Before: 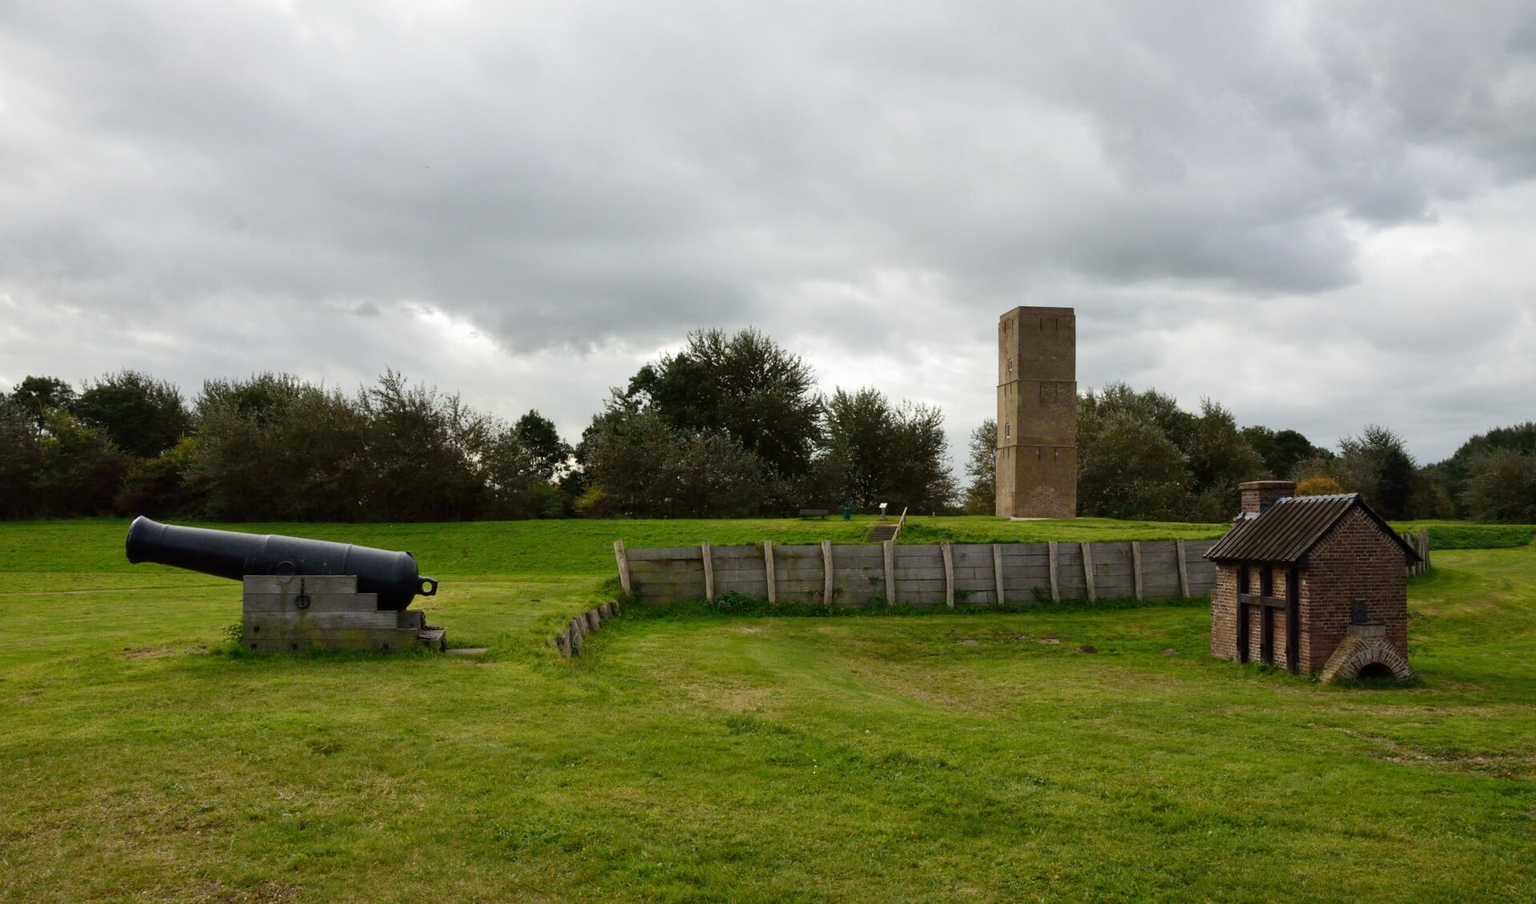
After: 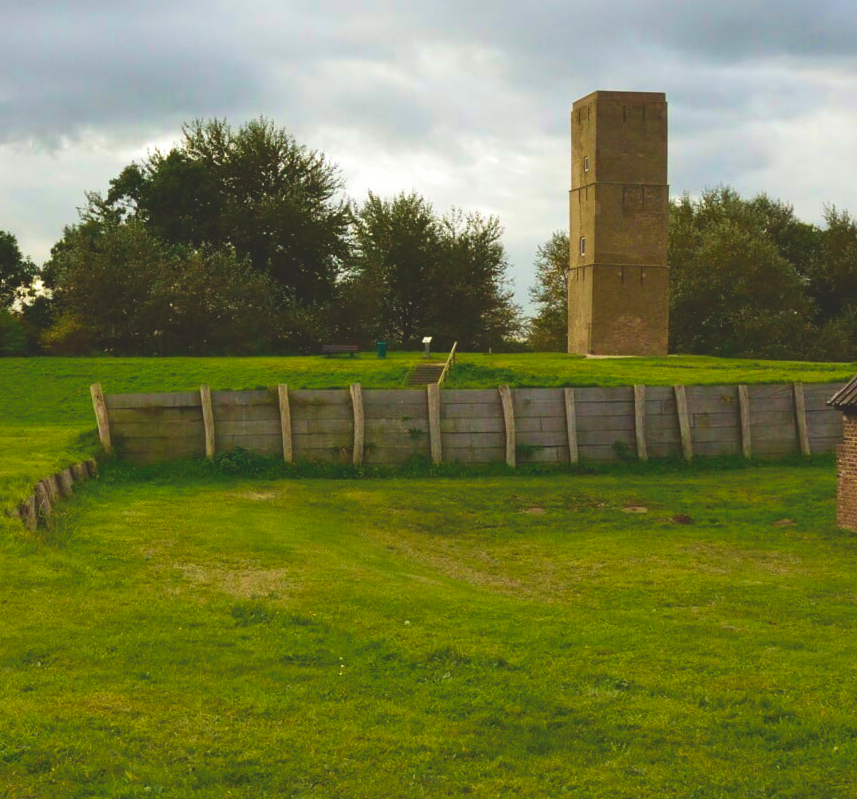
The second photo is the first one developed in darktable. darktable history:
velvia: strength 73.95%
color balance rgb: global offset › luminance 1.978%, linear chroma grading › shadows 9.572%, linear chroma grading › highlights 9.522%, linear chroma grading › global chroma 14.719%, linear chroma grading › mid-tones 14.72%, perceptual saturation grading › global saturation 3.071%
crop: left 35.279%, top 25.846%, right 20.069%, bottom 3.408%
